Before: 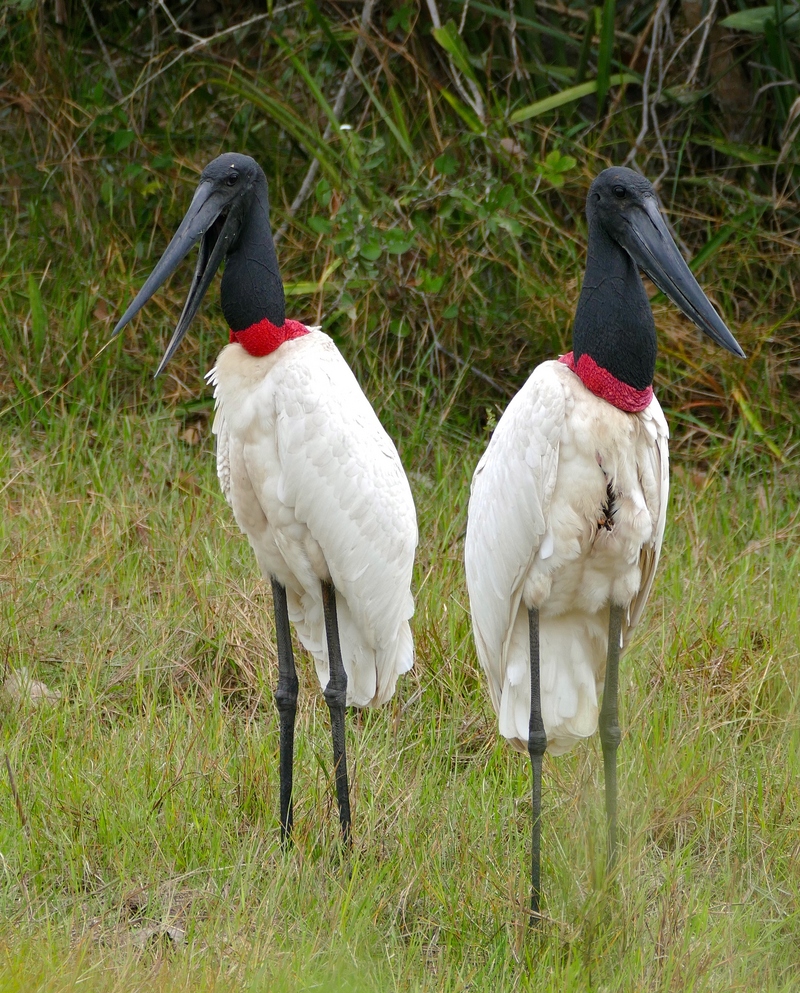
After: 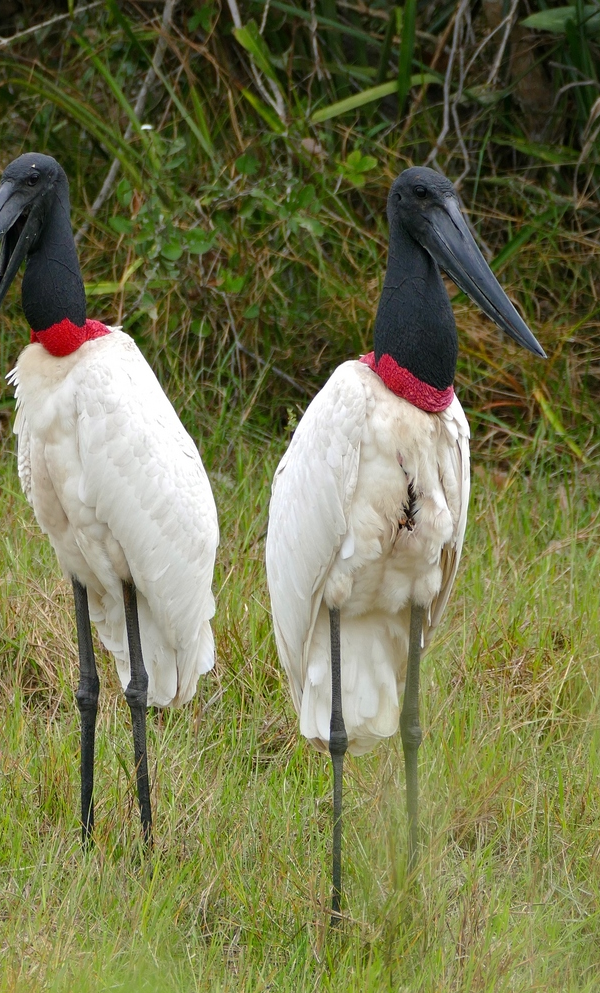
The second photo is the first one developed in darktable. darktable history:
crop and rotate: left 24.951%
